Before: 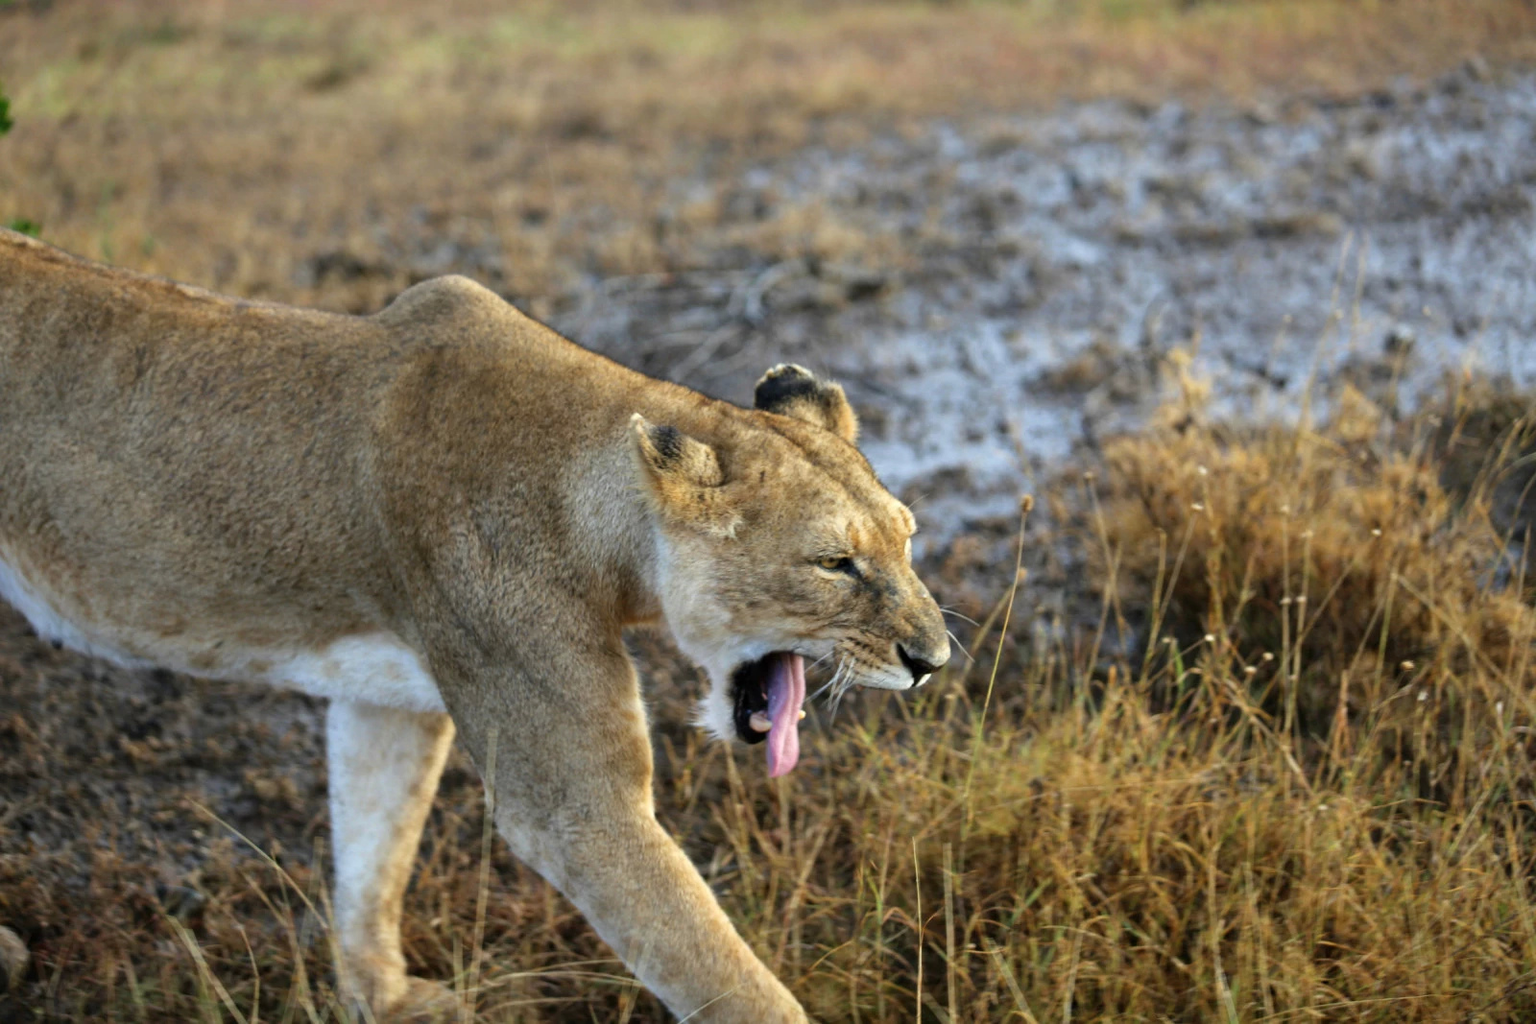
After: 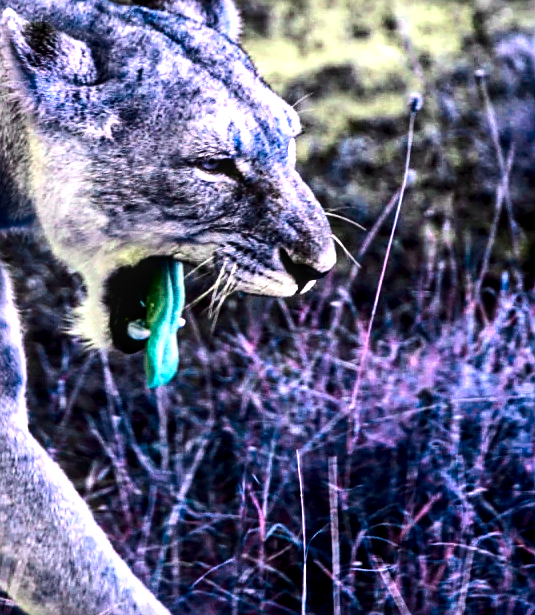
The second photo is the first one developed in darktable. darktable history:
crop: left 40.909%, top 39.633%, right 25.615%, bottom 2.706%
local contrast: detail 130%
tone equalizer: -8 EV -0.407 EV, -7 EV -0.357 EV, -6 EV -0.345 EV, -5 EV -0.195 EV, -3 EV 0.215 EV, -2 EV 0.327 EV, -1 EV 0.383 EV, +0 EV 0.445 EV, edges refinement/feathering 500, mask exposure compensation -1.57 EV, preserve details no
exposure: compensate highlight preservation false
sharpen: on, module defaults
color balance rgb: perceptual saturation grading › global saturation 24.932%, hue shift -150.03°, contrast 35.113%, saturation formula JzAzBz (2021)
contrast brightness saturation: contrast 0.202, brightness -0.102, saturation 0.095
